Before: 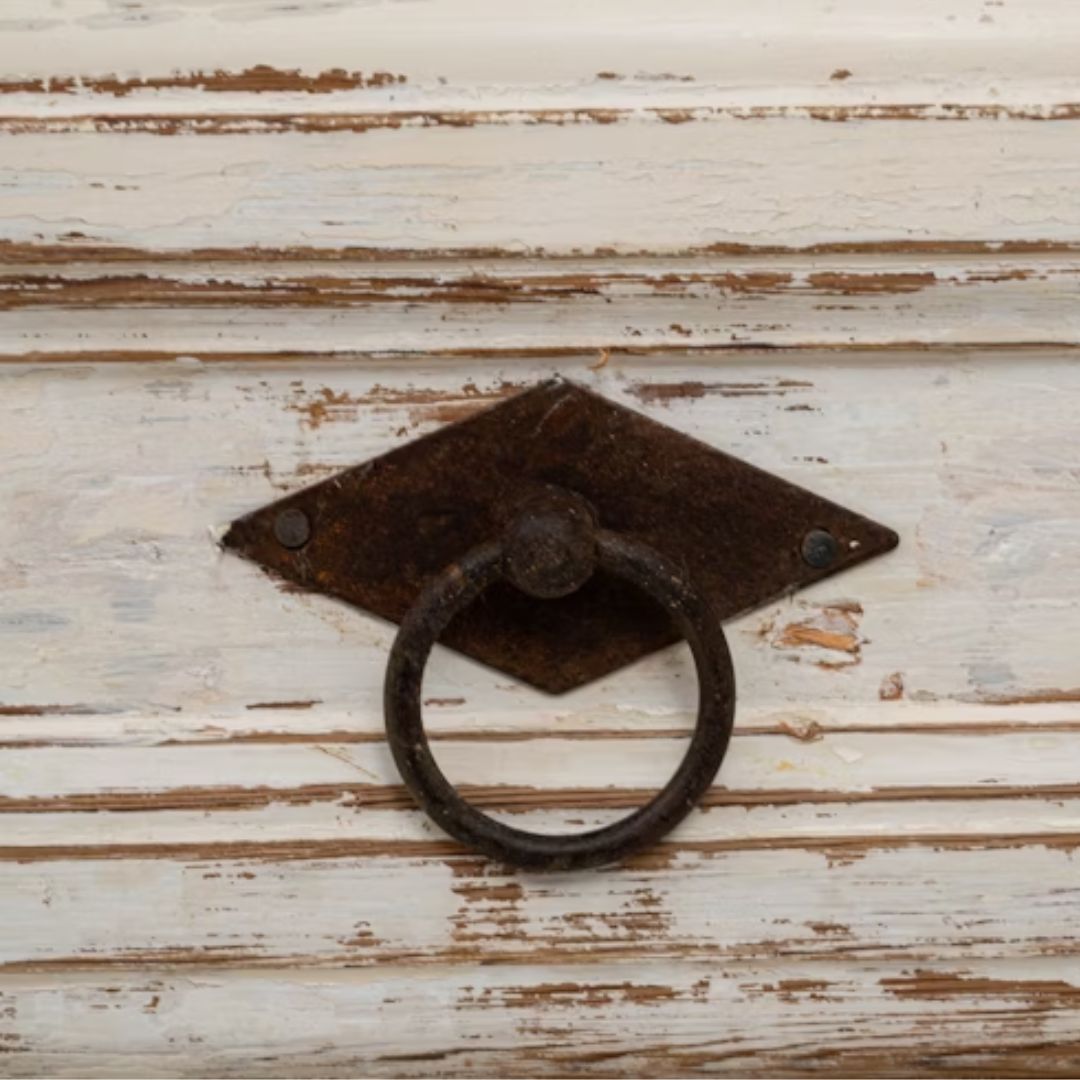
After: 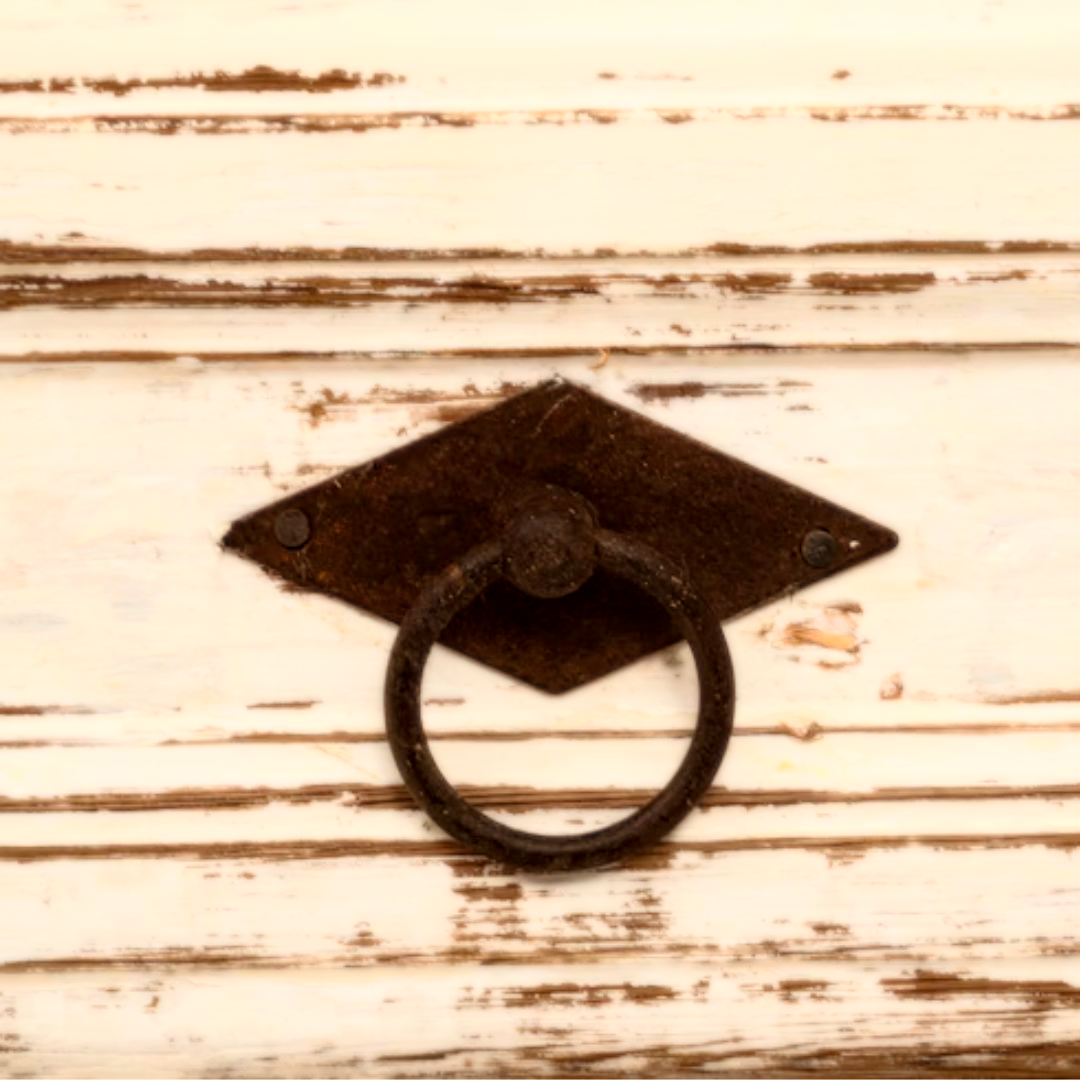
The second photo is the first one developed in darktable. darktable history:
exposure: compensate highlight preservation false
bloom: size 0%, threshold 54.82%, strength 8.31%
sharpen: amount 0.2
local contrast: highlights 100%, shadows 100%, detail 120%, midtone range 0.2
color balance rgb: shadows lift › chroma 4.41%, shadows lift › hue 27°, power › chroma 2.5%, power › hue 70°, highlights gain › chroma 1%, highlights gain › hue 27°, saturation formula JzAzBz (2021)
